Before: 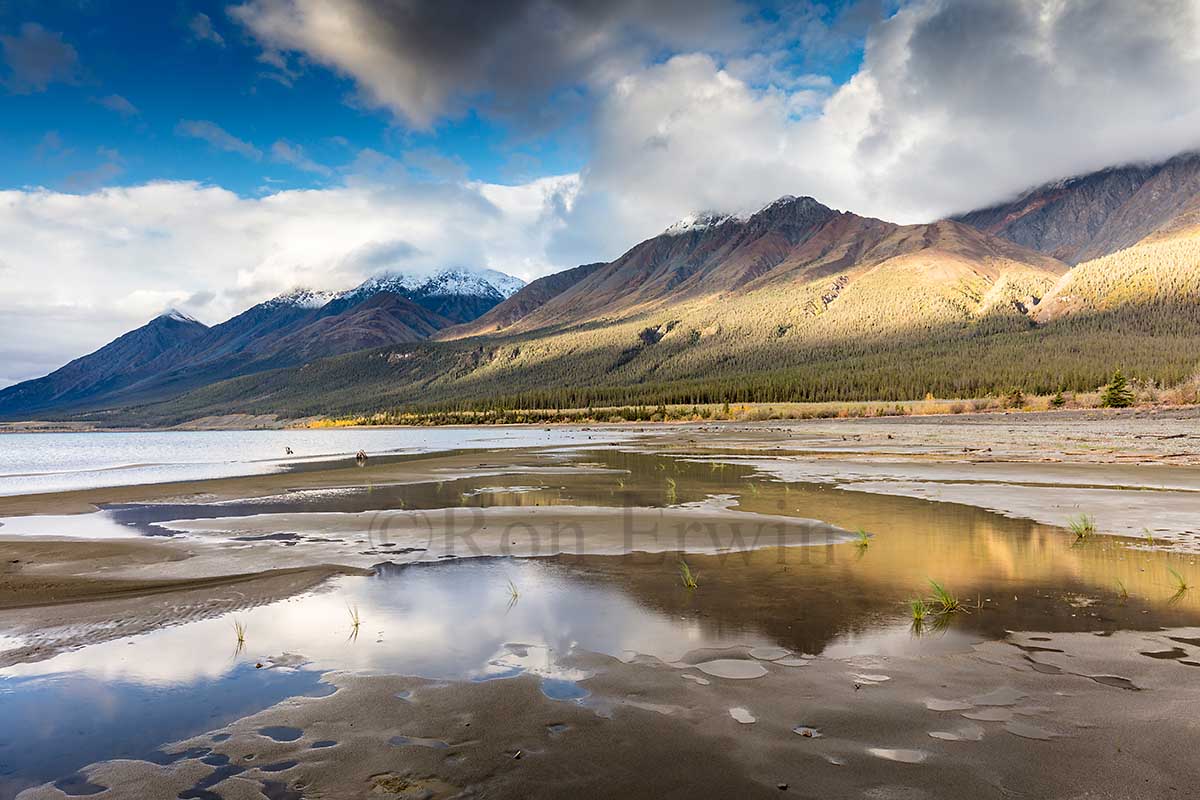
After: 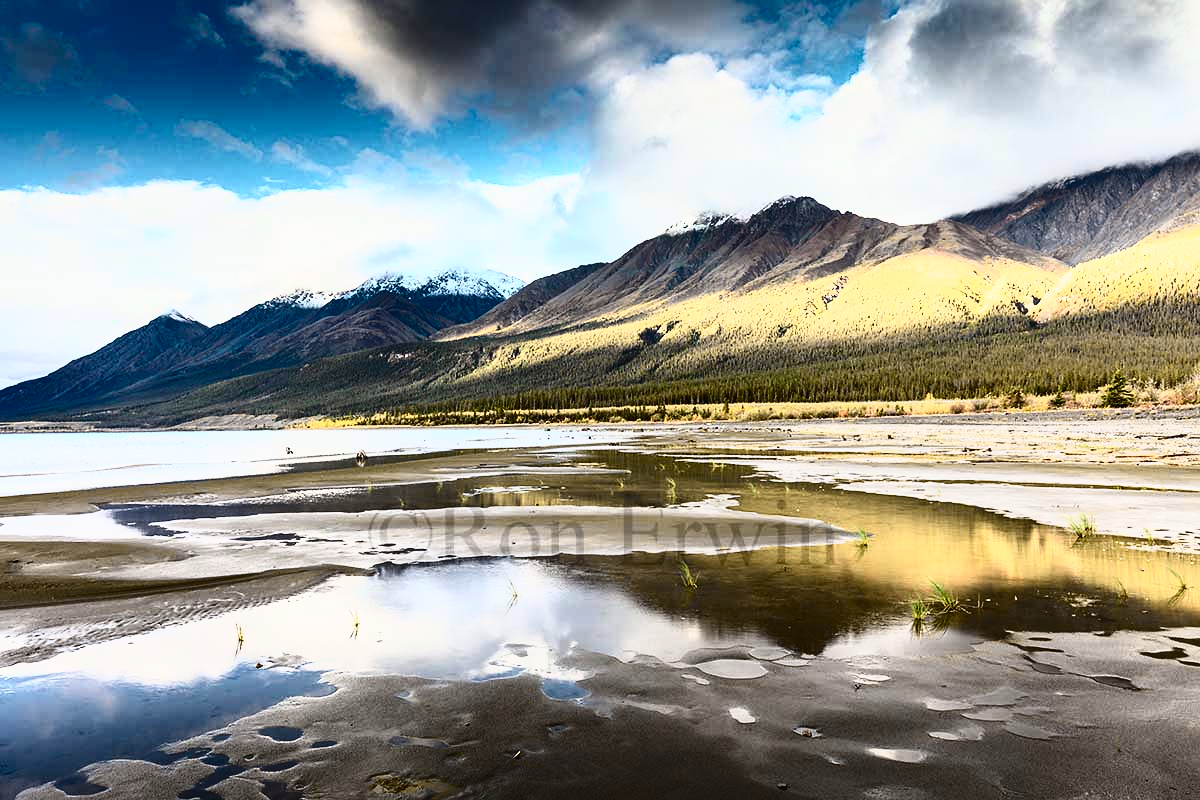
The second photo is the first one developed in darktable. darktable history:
shadows and highlights: shadows 29.55, highlights -30.3, low approximation 0.01, soften with gaussian
contrast brightness saturation: contrast 0.249, saturation -0.321
tone curve: curves: ch0 [(0, 0.018) (0.162, 0.128) (0.434, 0.478) (0.667, 0.785) (0.819, 0.943) (1, 0.991)]; ch1 [(0, 0) (0.402, 0.36) (0.476, 0.449) (0.506, 0.505) (0.523, 0.518) (0.579, 0.626) (0.641, 0.668) (0.693, 0.745) (0.861, 0.934) (1, 1)]; ch2 [(0, 0) (0.424, 0.388) (0.483, 0.472) (0.503, 0.505) (0.521, 0.519) (0.547, 0.581) (0.582, 0.648) (0.699, 0.759) (0.997, 0.858)], color space Lab, independent channels, preserve colors none
